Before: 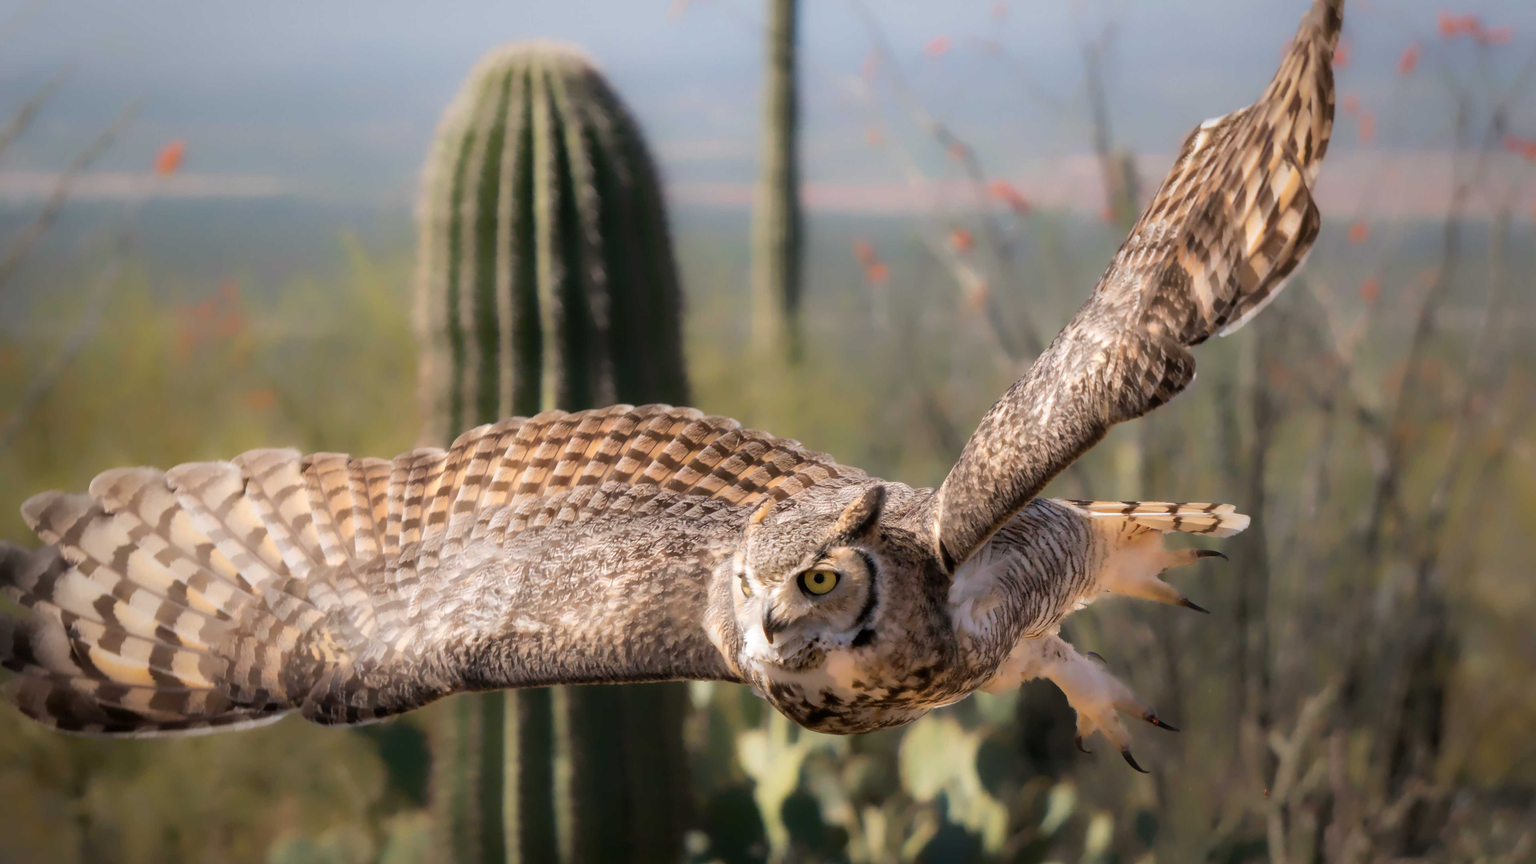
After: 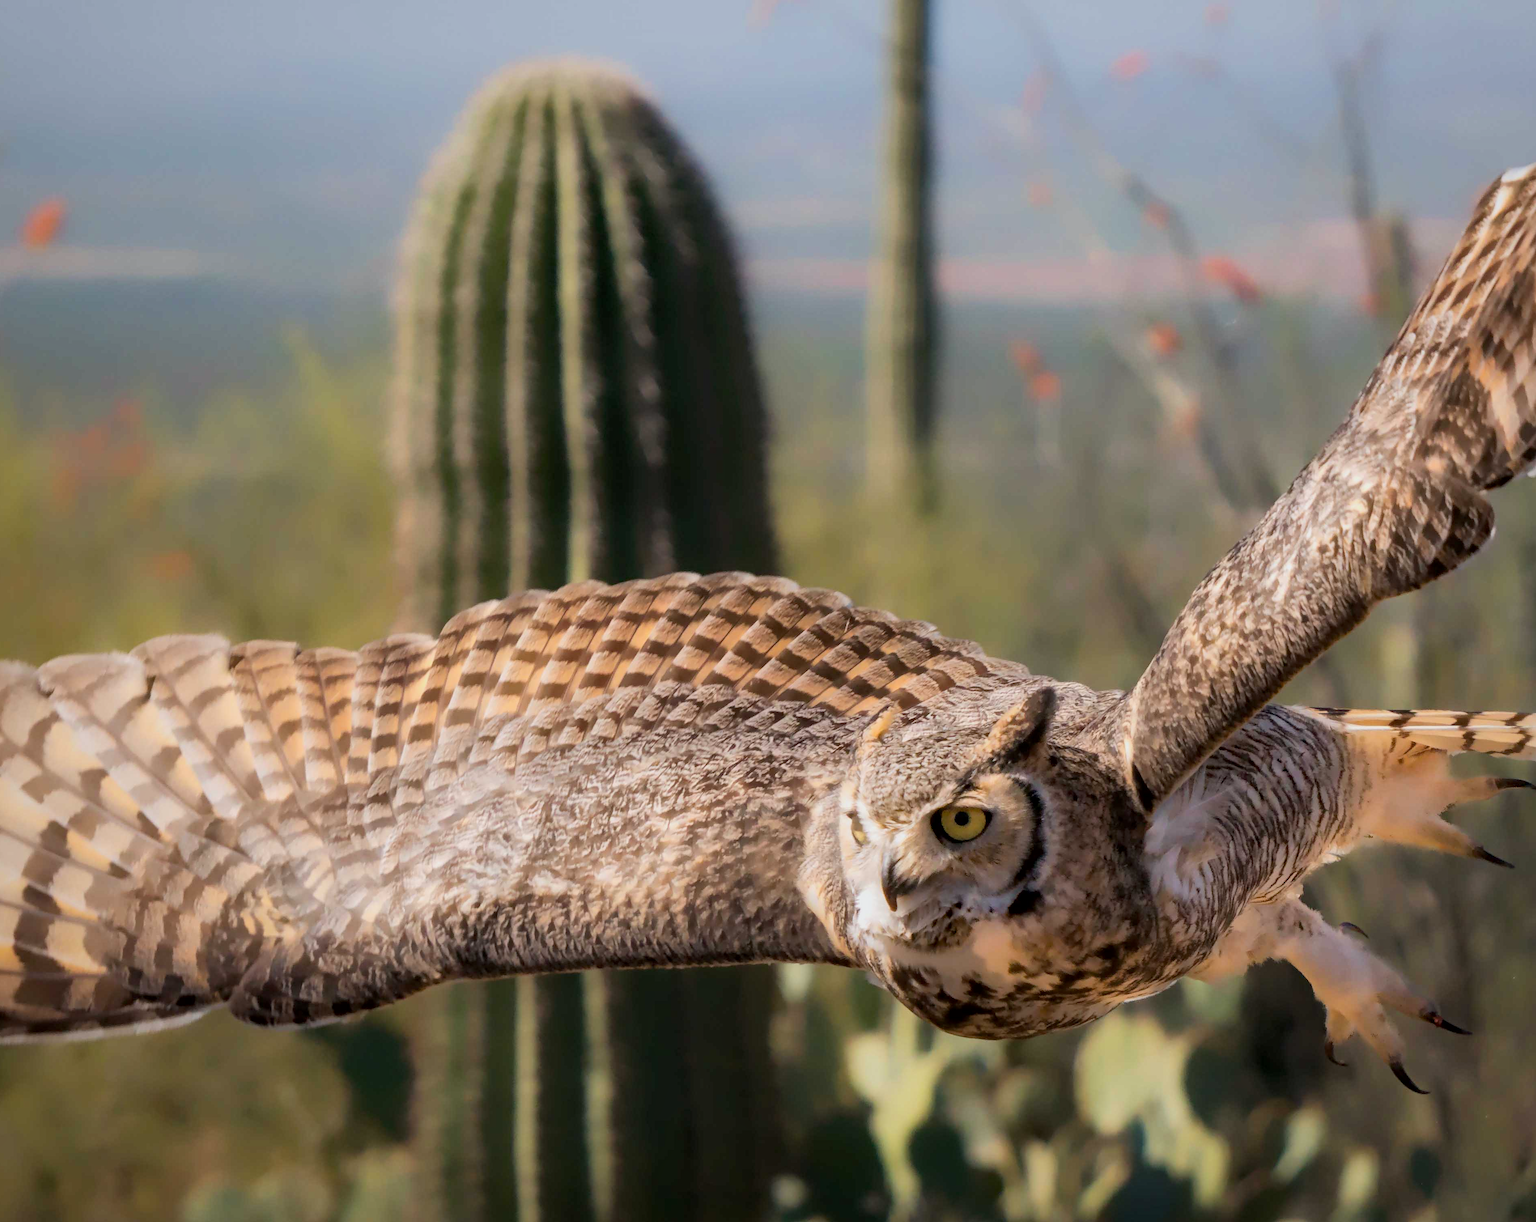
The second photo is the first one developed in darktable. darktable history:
tone equalizer: -8 EV -0.001 EV, -7 EV 0.005 EV, -6 EV -0.026 EV, -5 EV 0.01 EV, -4 EV -0.013 EV, -3 EV 0.009 EV, -2 EV -0.046 EV, -1 EV -0.305 EV, +0 EV -0.556 EV, edges refinement/feathering 500, mask exposure compensation -1.57 EV, preserve details no
crop and rotate: left 9.083%, right 20.206%
local contrast: mode bilateral grid, contrast 20, coarseness 49, detail 119%, midtone range 0.2
haze removal: adaptive false
